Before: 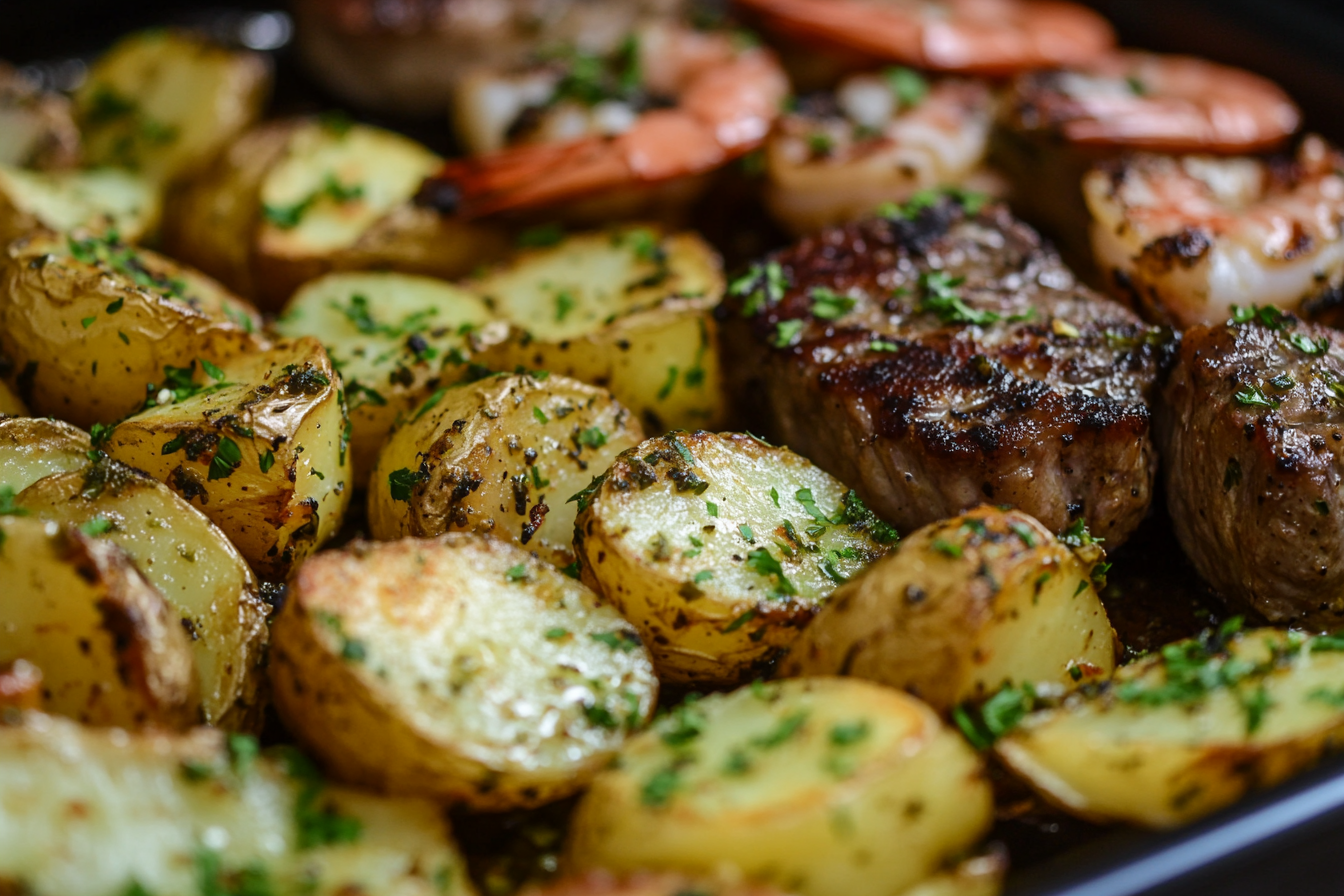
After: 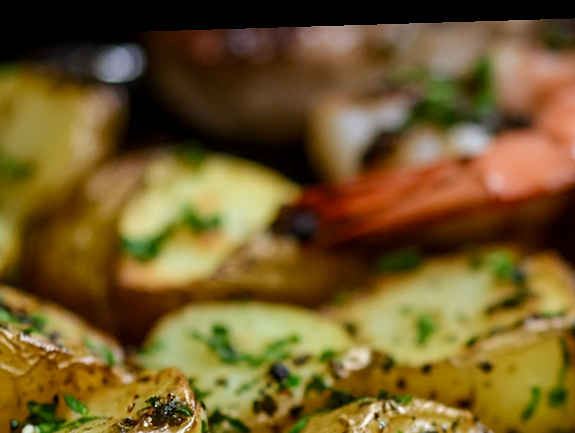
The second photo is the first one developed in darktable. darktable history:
crop and rotate: left 10.817%, top 0.062%, right 47.194%, bottom 53.626%
rotate and perspective: rotation -1.75°, automatic cropping off
tone equalizer: on, module defaults
exposure: black level correction 0.002, exposure 0.15 EV, compensate highlight preservation false
sharpen: amount 0.2
